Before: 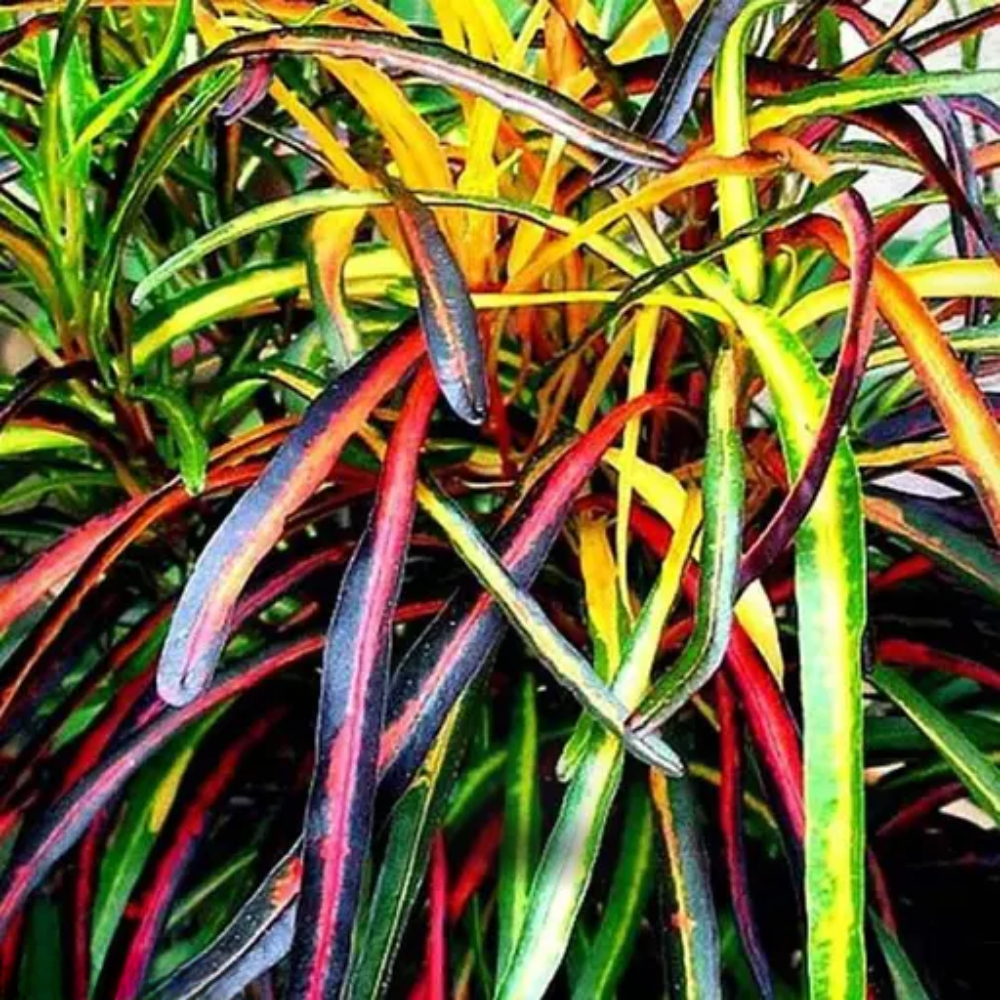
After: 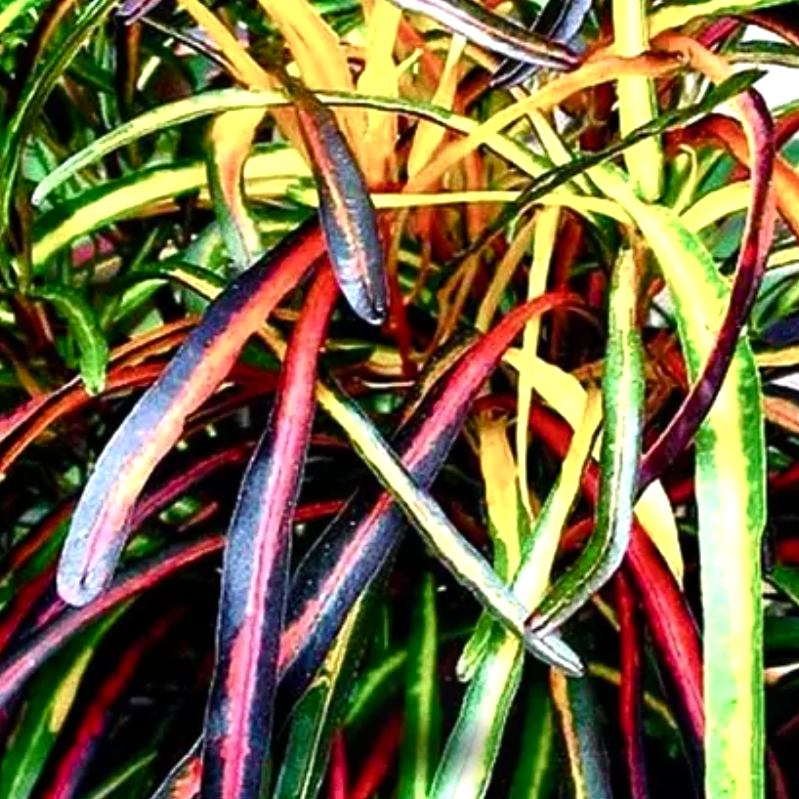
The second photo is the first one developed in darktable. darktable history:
crop and rotate: left 10.071%, top 10.071%, right 10.02%, bottom 10.02%
color balance rgb: shadows lift › luminance -20%, power › hue 72.24°, highlights gain › luminance 15%, global offset › hue 171.6°, perceptual saturation grading › highlights -30%, perceptual saturation grading › shadows 20%, global vibrance 30%, contrast 10%
